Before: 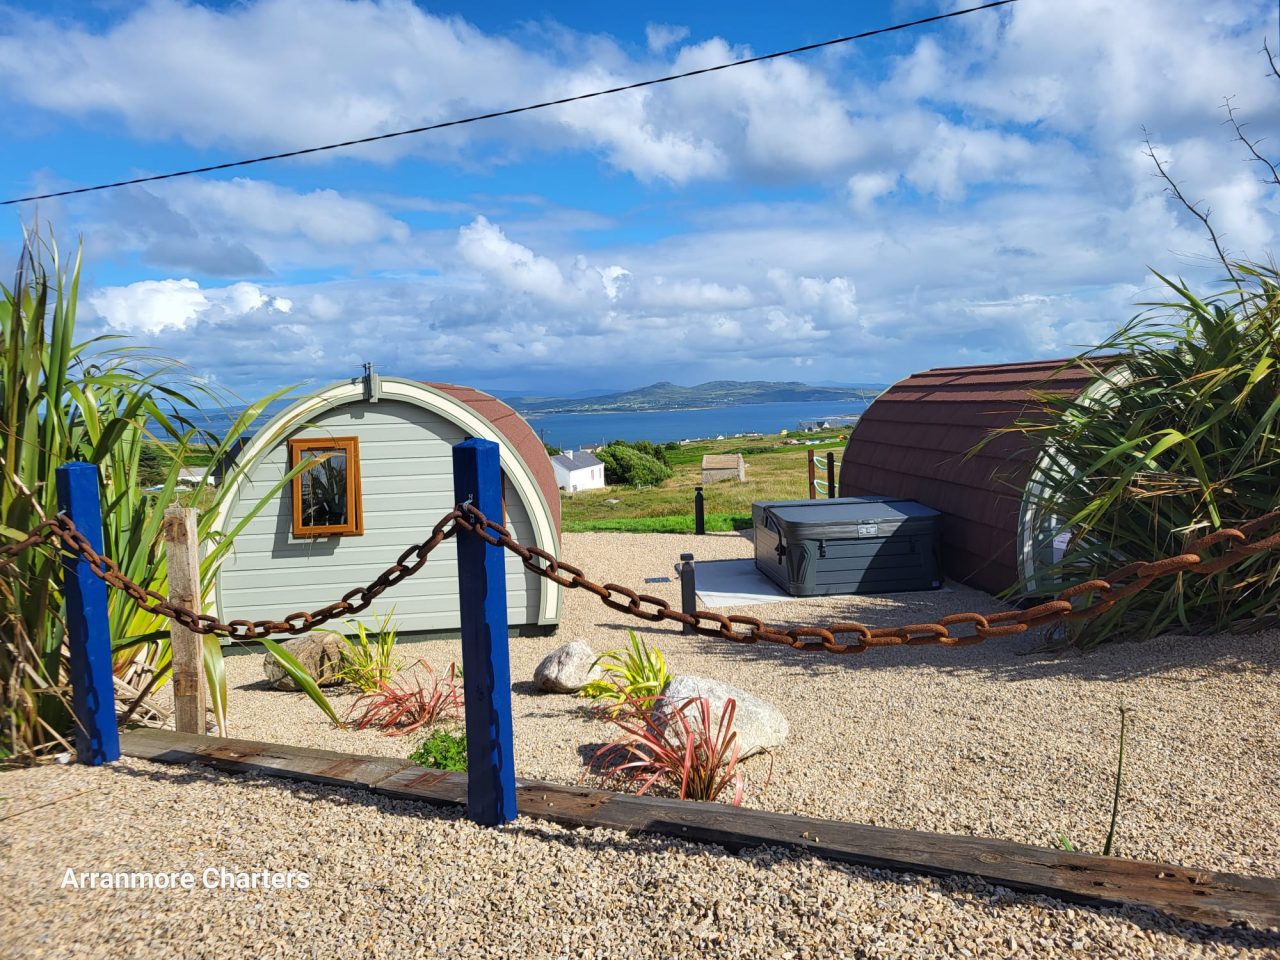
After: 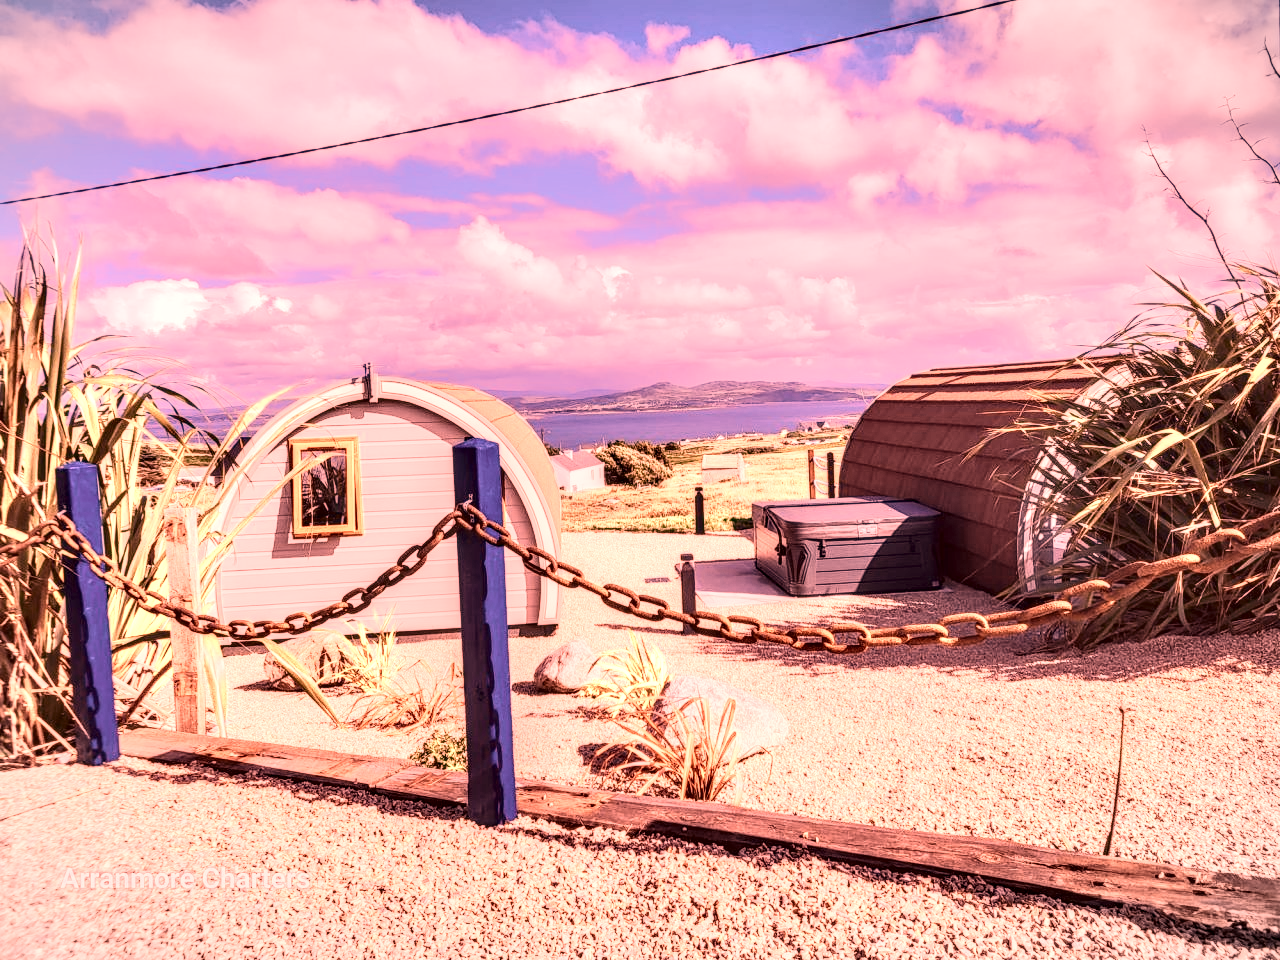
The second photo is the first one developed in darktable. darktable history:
shadows and highlights: shadows 37.27, highlights -28.18, soften with gaussian
tone curve: curves: ch0 [(0, 0.148) (0.191, 0.225) (0.712, 0.695) (0.864, 0.797) (1, 0.839)]
color zones: curves: ch0 [(0.018, 0.548) (0.224, 0.64) (0.425, 0.447) (0.675, 0.575) (0.732, 0.579)]; ch1 [(0.066, 0.487) (0.25, 0.5) (0.404, 0.43) (0.75, 0.421) (0.956, 0.421)]; ch2 [(0.044, 0.561) (0.215, 0.465) (0.399, 0.544) (0.465, 0.548) (0.614, 0.447) (0.724, 0.43) (0.882, 0.623) (0.956, 0.632)]
vignetting: fall-off start 100%, brightness -0.282, width/height ratio 1.31
basic adjustments: contrast 0.09, brightness 0.13, saturation -0.18, vibrance 0.21
color balance: lift [1.005, 1.002, 0.998, 0.998], gamma [1, 1.021, 1.02, 0.979], gain [0.923, 1.066, 1.056, 0.934]
white balance: red 2.526, blue 1.507
local contrast: highlights 19%, detail 186%
